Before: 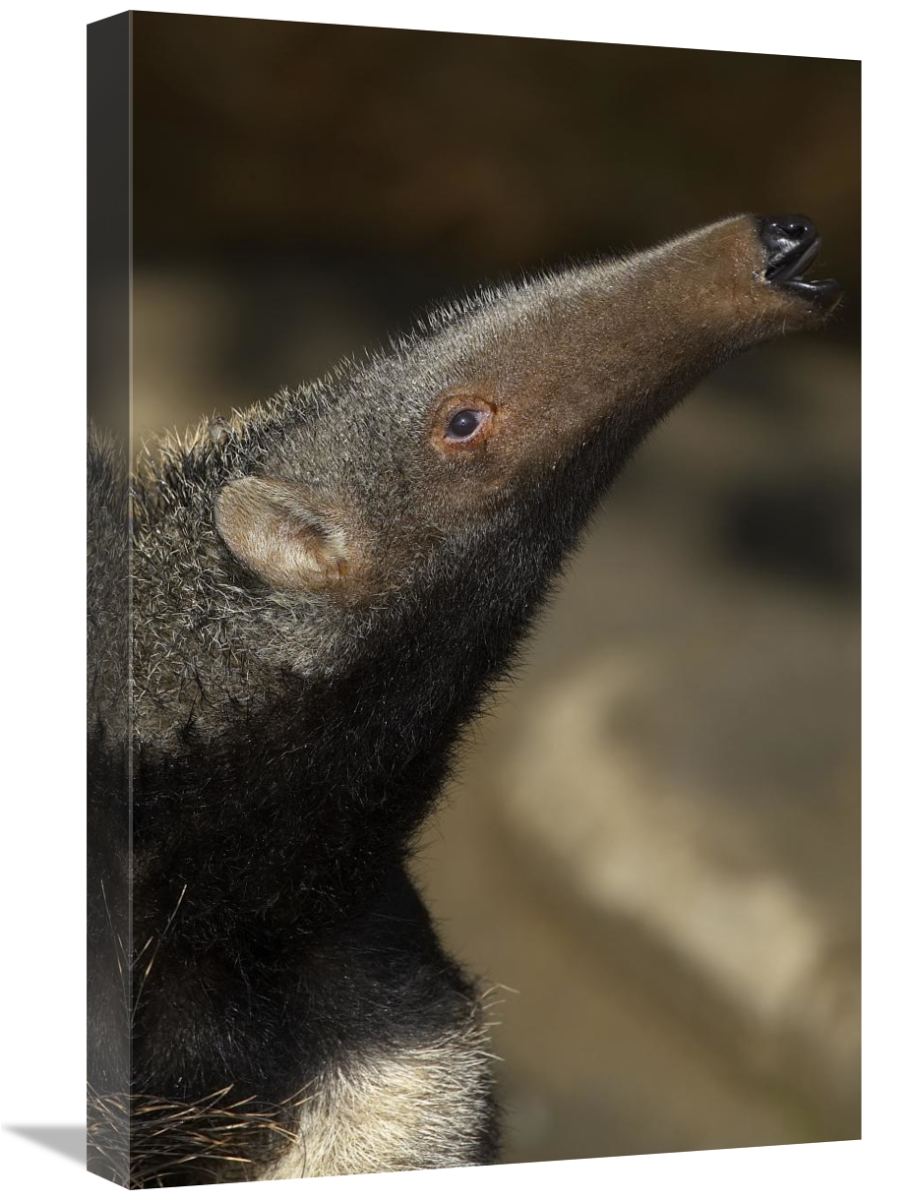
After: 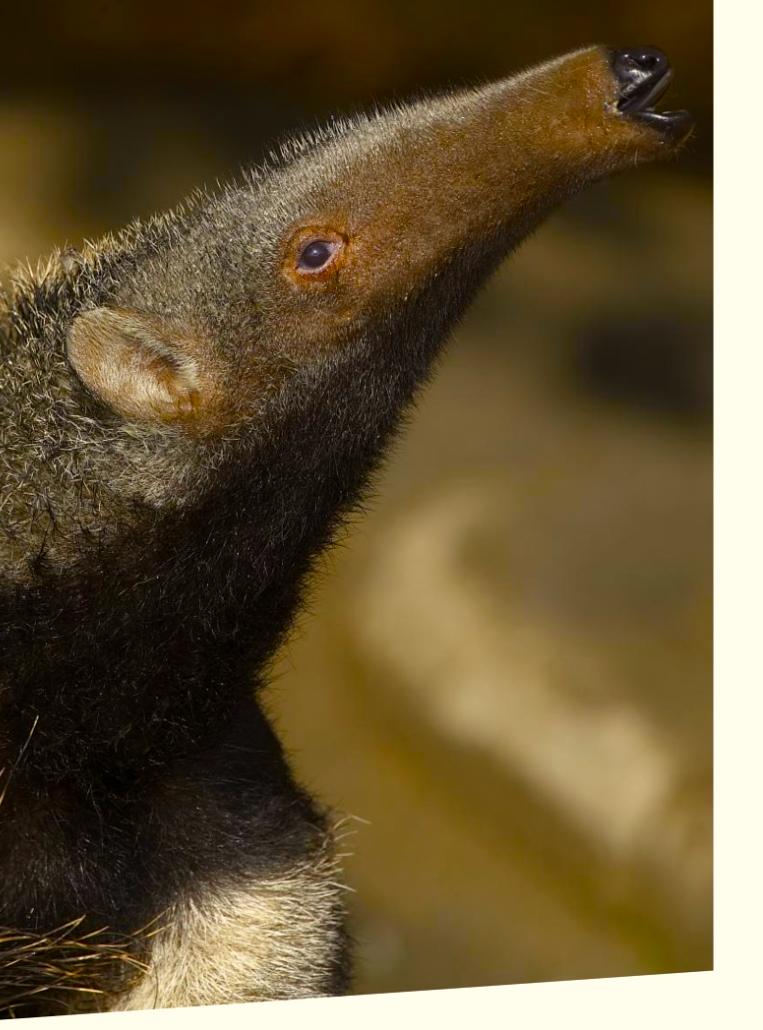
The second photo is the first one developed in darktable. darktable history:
color balance rgb: power › chroma 0.691%, power › hue 60°, highlights gain › chroma 3.023%, highlights gain › hue 77.59°, perceptual saturation grading › global saturation 46.127%, perceptual saturation grading › highlights -50.607%, perceptual saturation grading › shadows 30.73%, global vibrance 20%
crop: left 16.294%, top 14.11%
